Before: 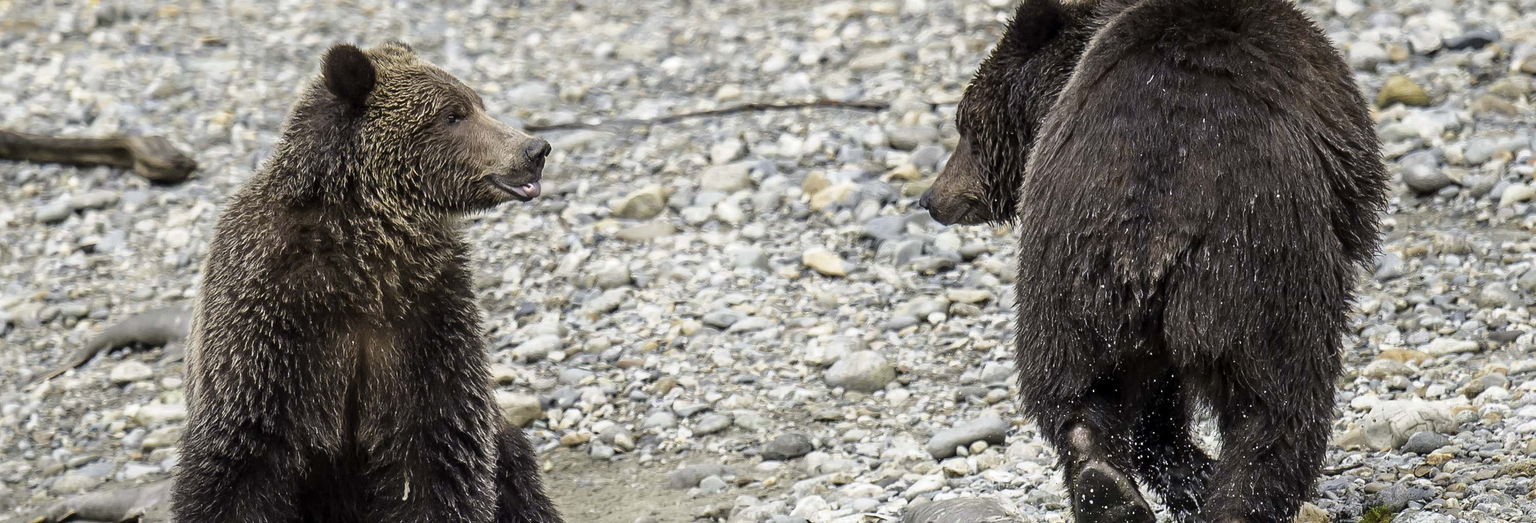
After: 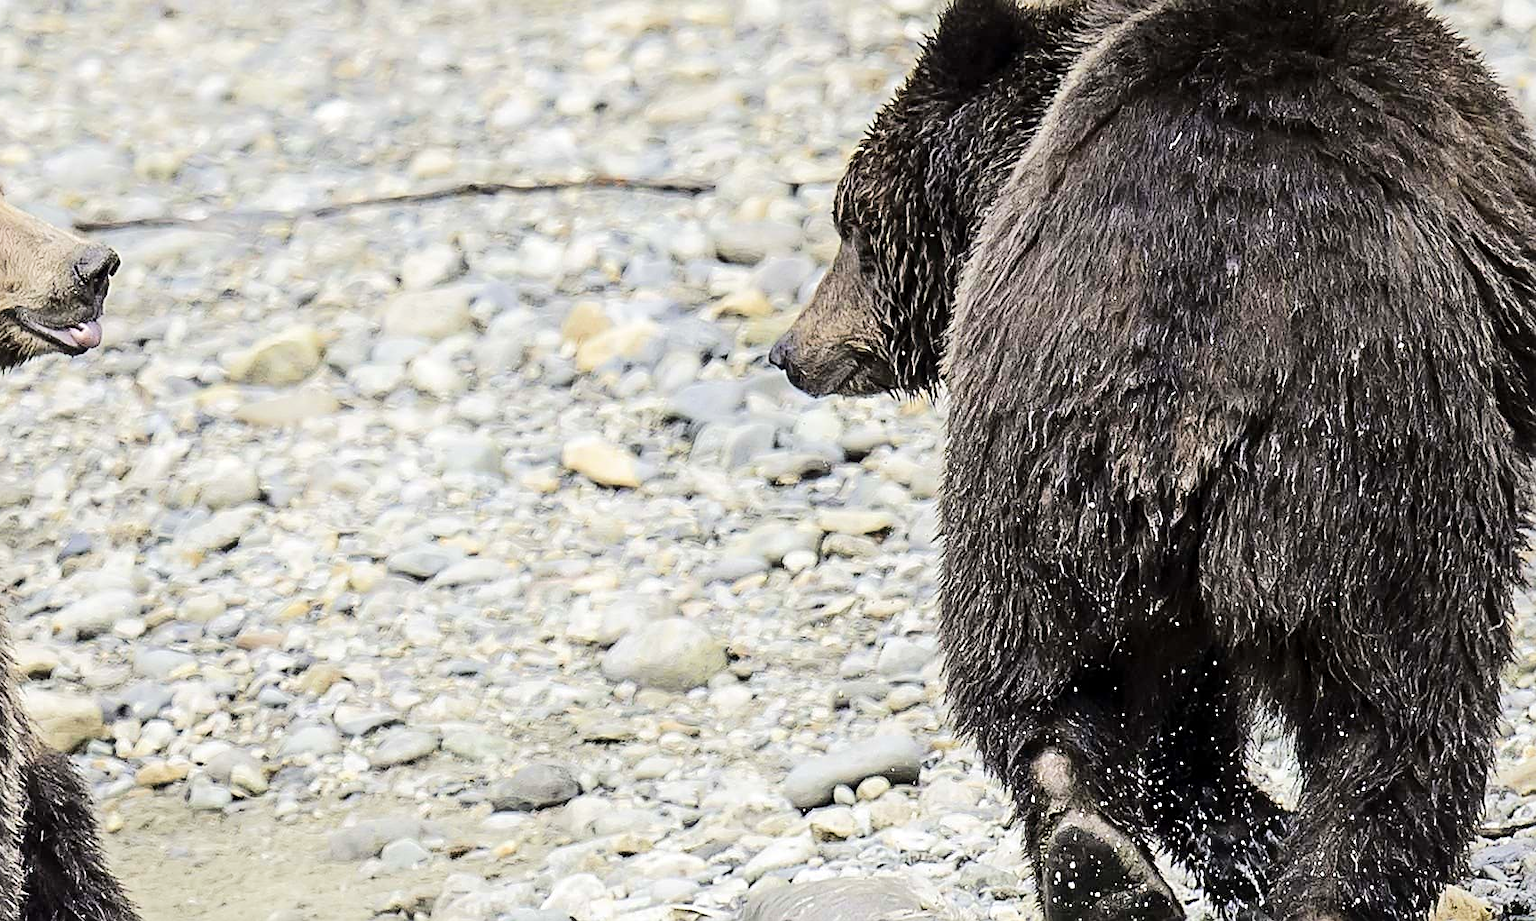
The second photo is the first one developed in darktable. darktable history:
tone equalizer: -7 EV 0.149 EV, -6 EV 0.614 EV, -5 EV 1.17 EV, -4 EV 1.33 EV, -3 EV 1.15 EV, -2 EV 0.6 EV, -1 EV 0.158 EV, edges refinement/feathering 500, mask exposure compensation -1.57 EV, preserve details no
exposure: exposure -0.07 EV, compensate highlight preservation false
crop: left 31.46%, top 0.009%, right 11.775%
sharpen: on, module defaults
